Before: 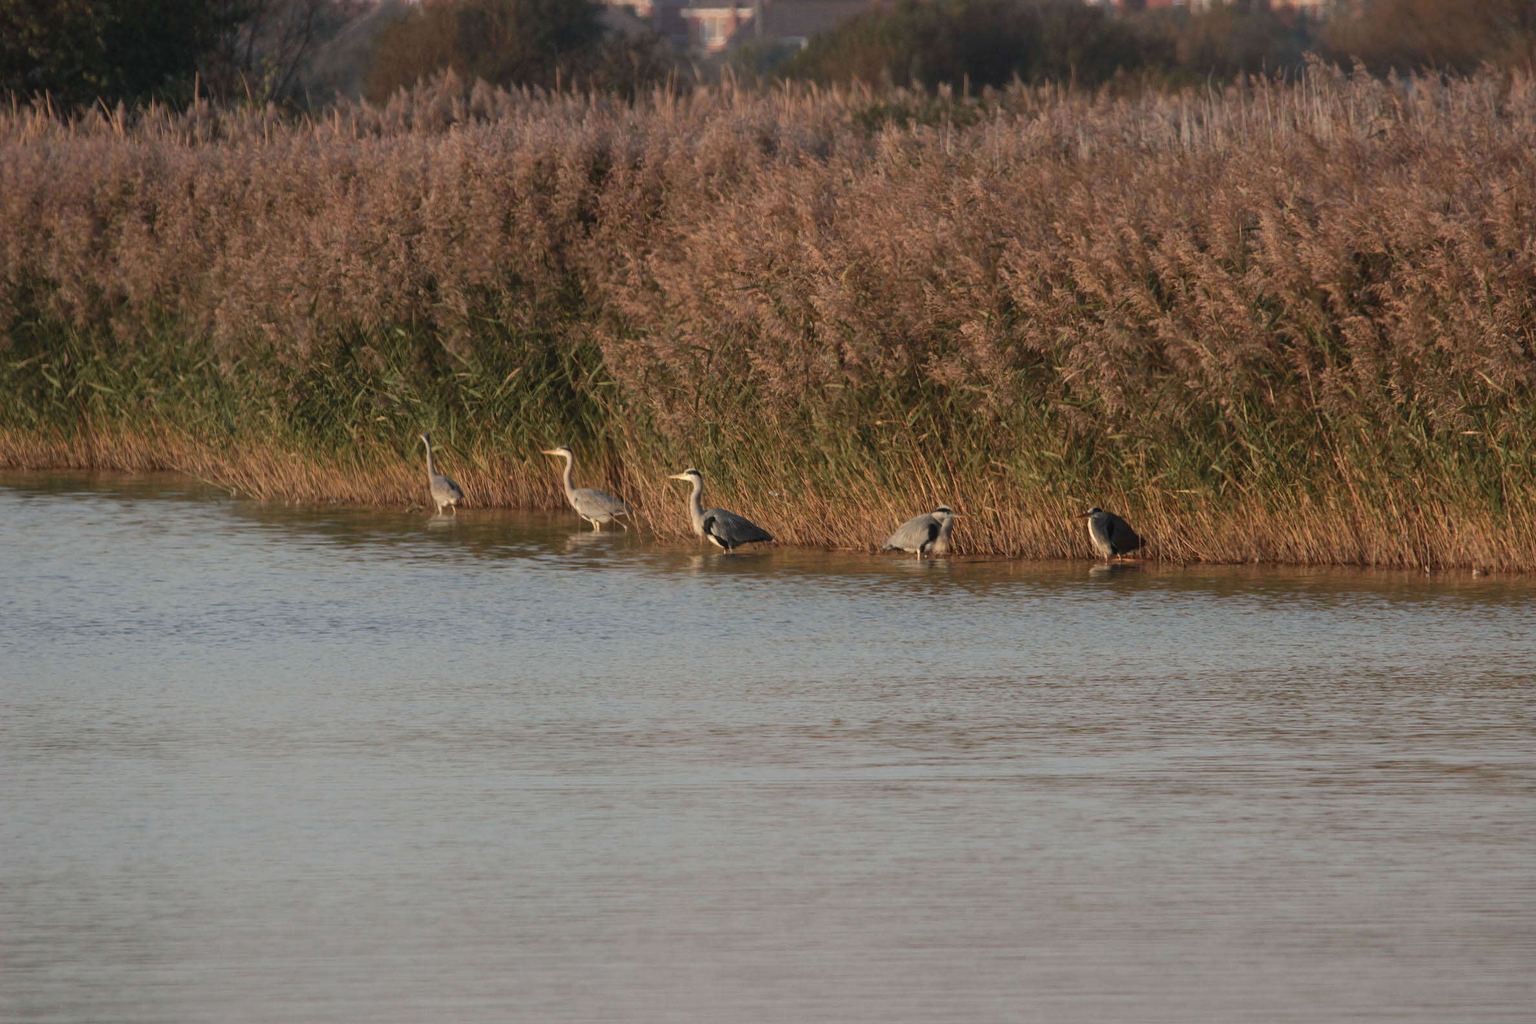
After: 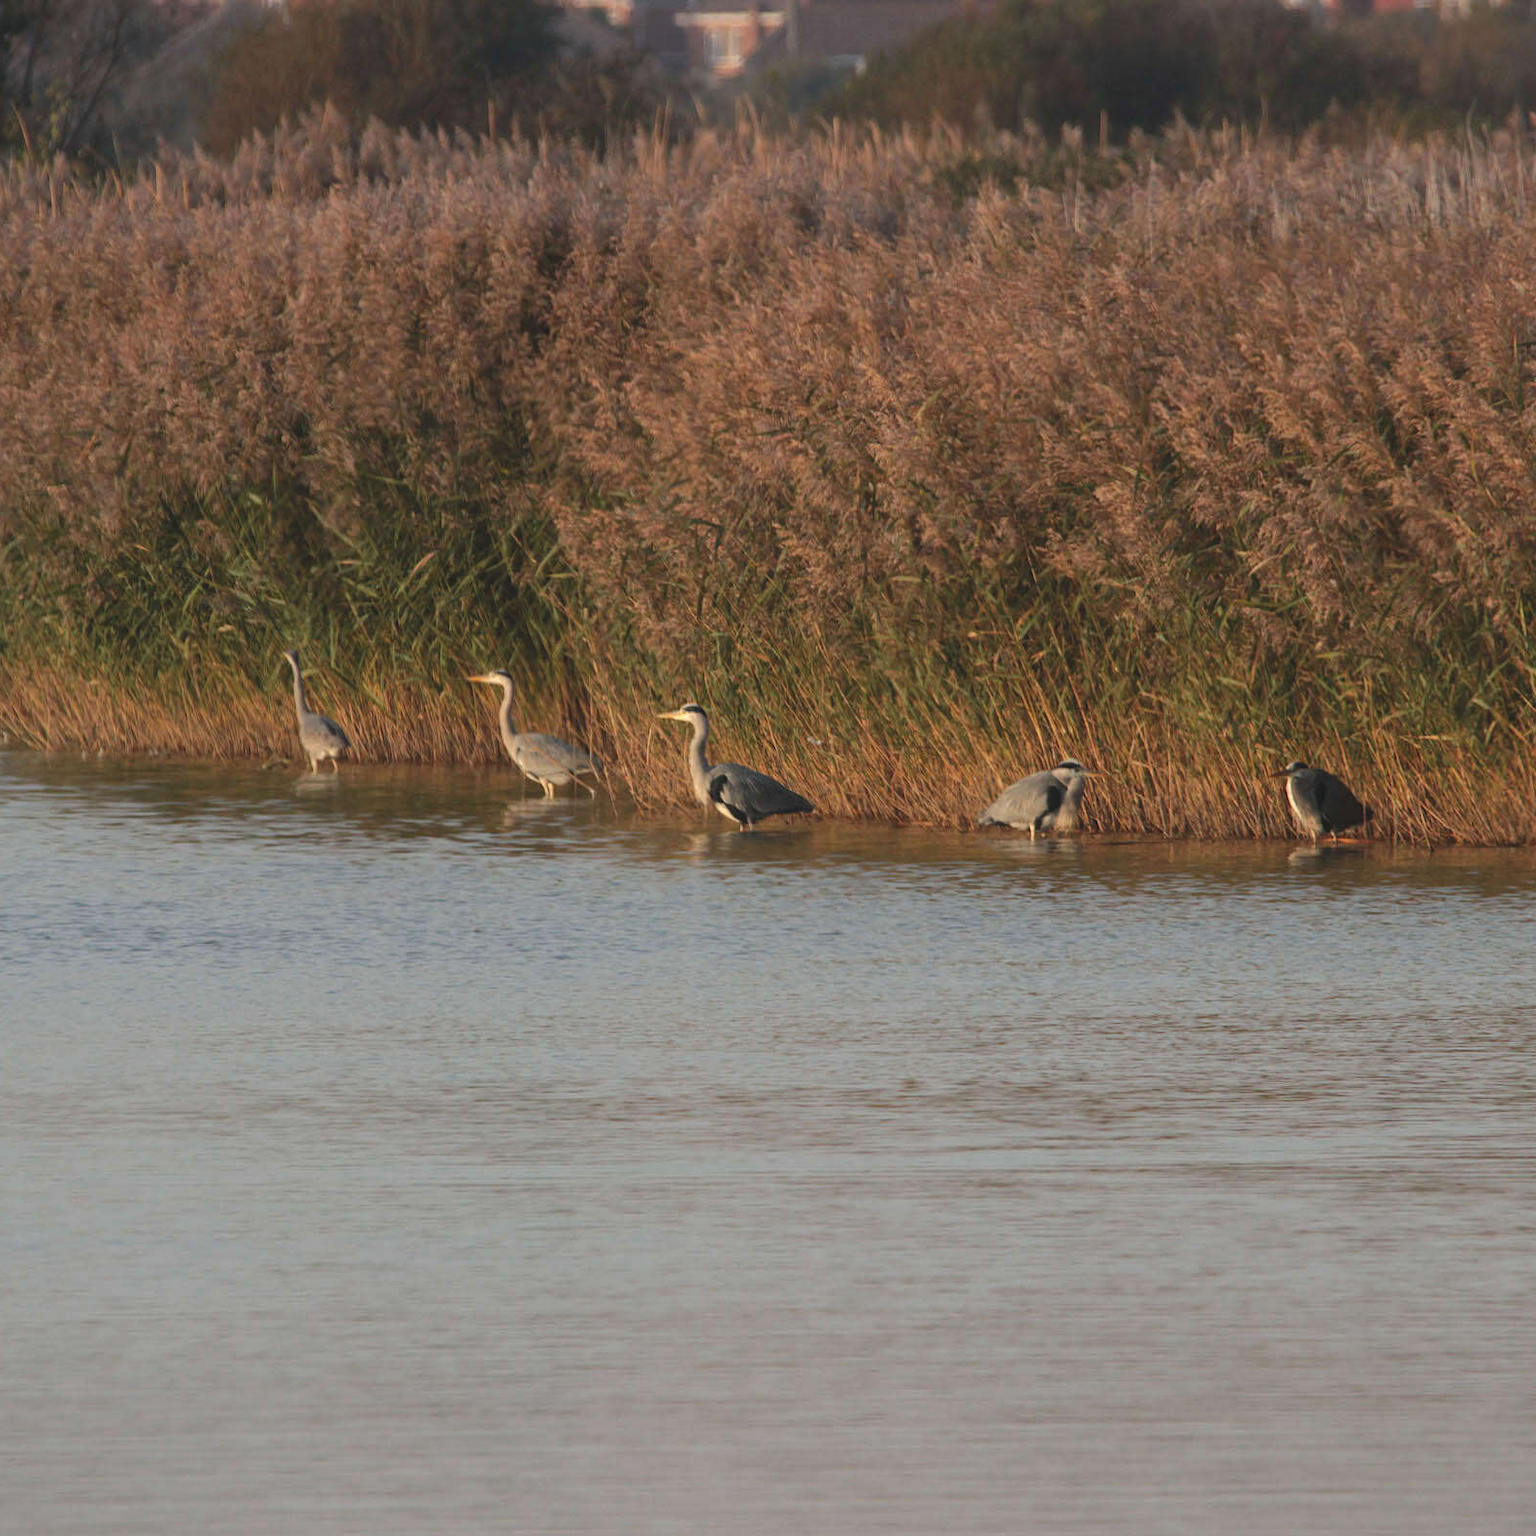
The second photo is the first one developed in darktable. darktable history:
vibrance: vibrance 95.34%
crop and rotate: left 15.055%, right 18.278%
exposure: black level correction -0.008, exposure 0.067 EV, compensate highlight preservation false
